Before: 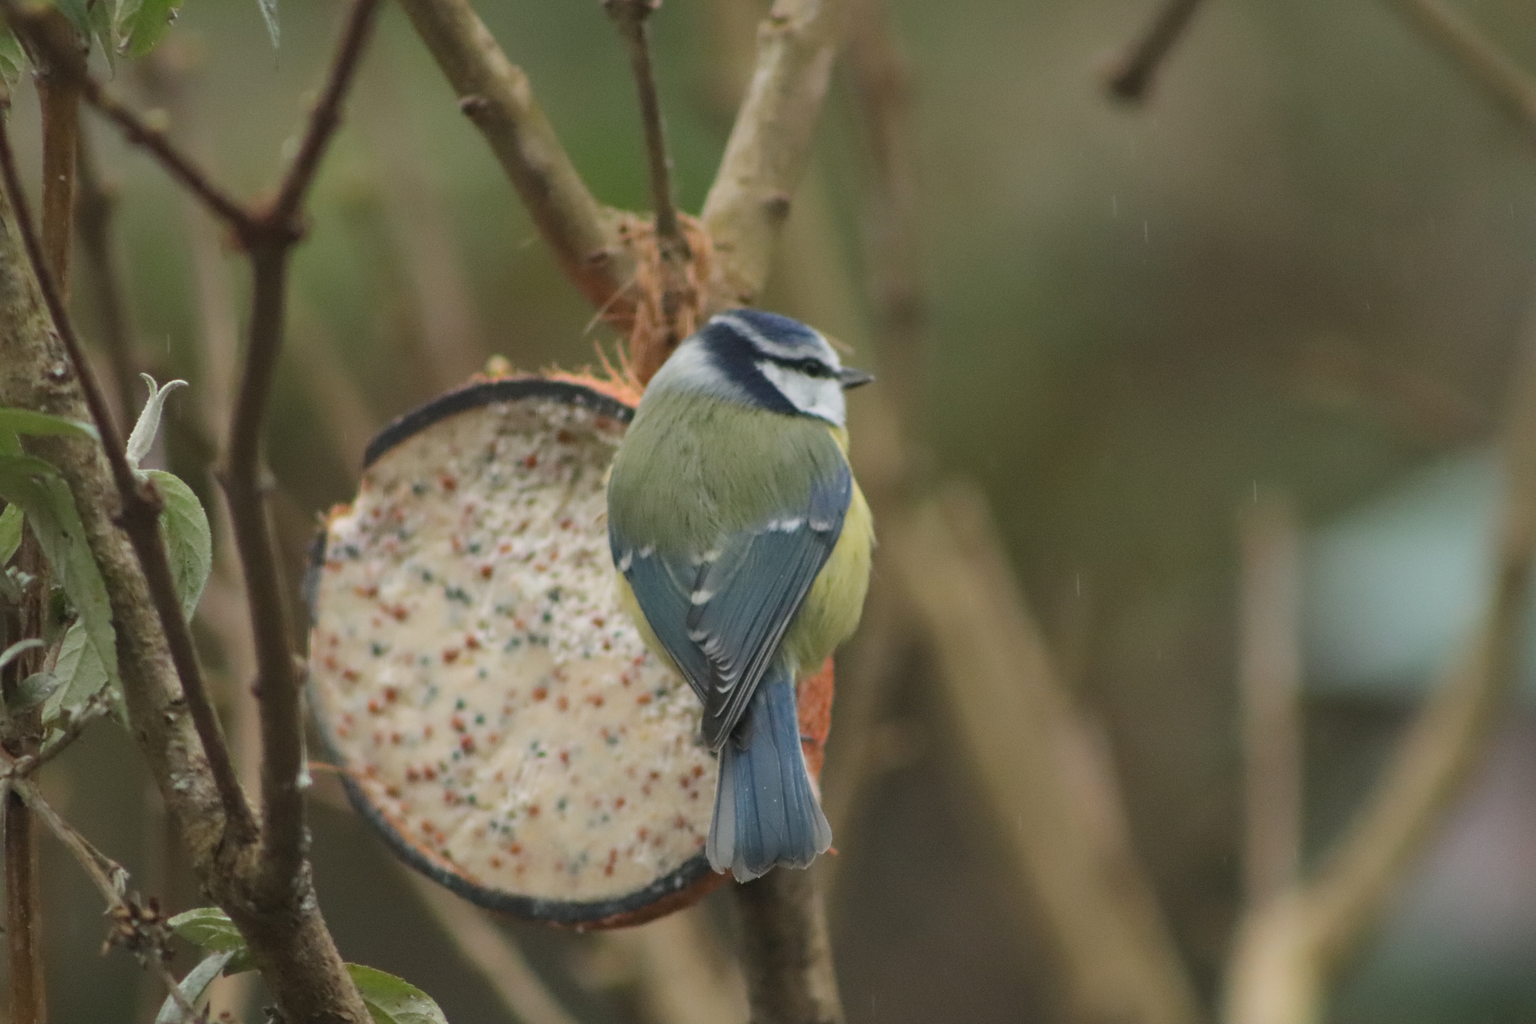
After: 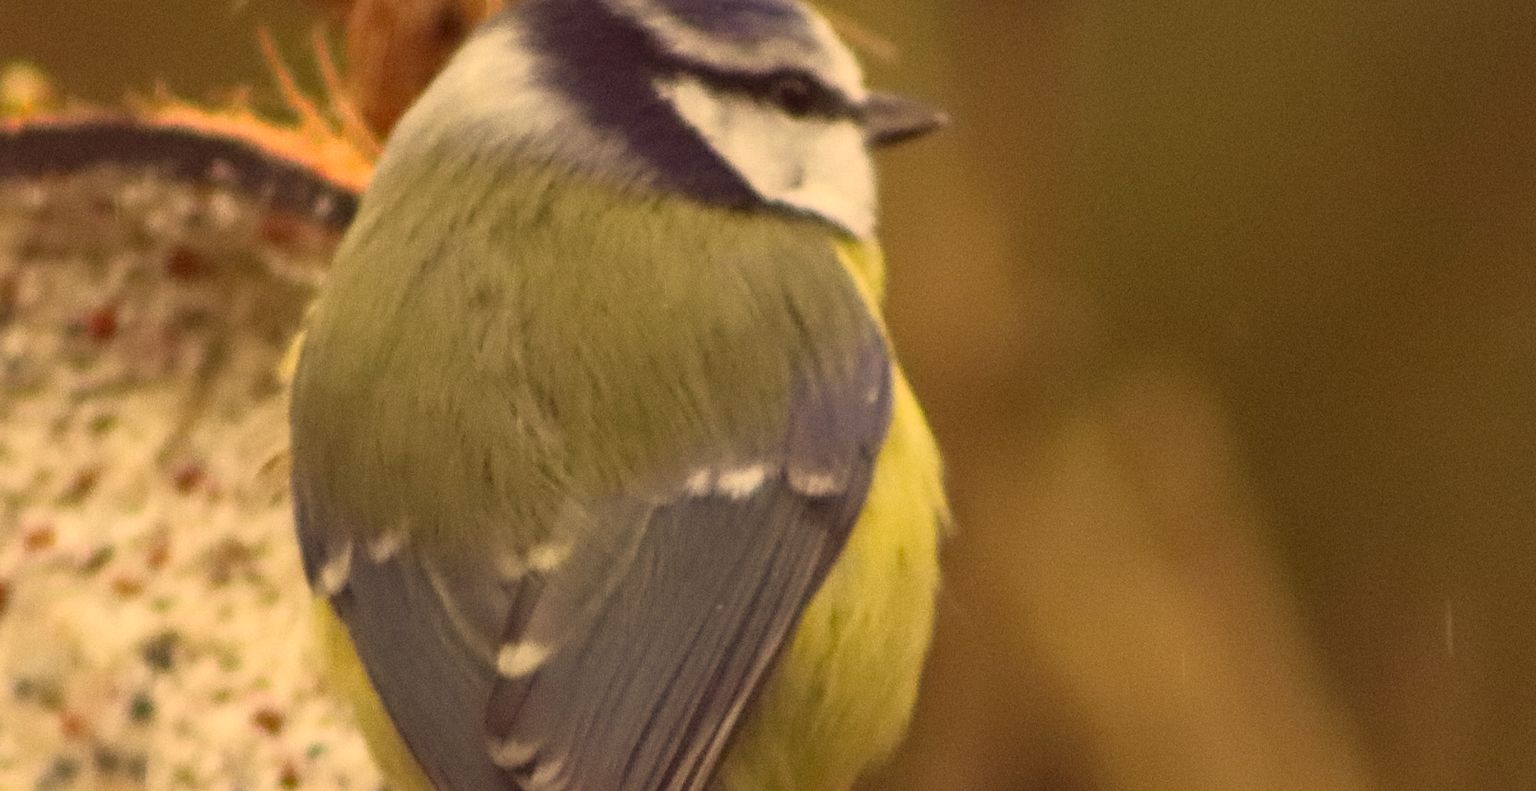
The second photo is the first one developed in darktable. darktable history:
crop: left 31.88%, top 32.22%, right 27.489%, bottom 36.364%
color correction: highlights a* 9.9, highlights b* 38.73, shadows a* 14.98, shadows b* 3.47
base curve: curves: ch0 [(0, 0) (0.257, 0.25) (0.482, 0.586) (0.757, 0.871) (1, 1)]
